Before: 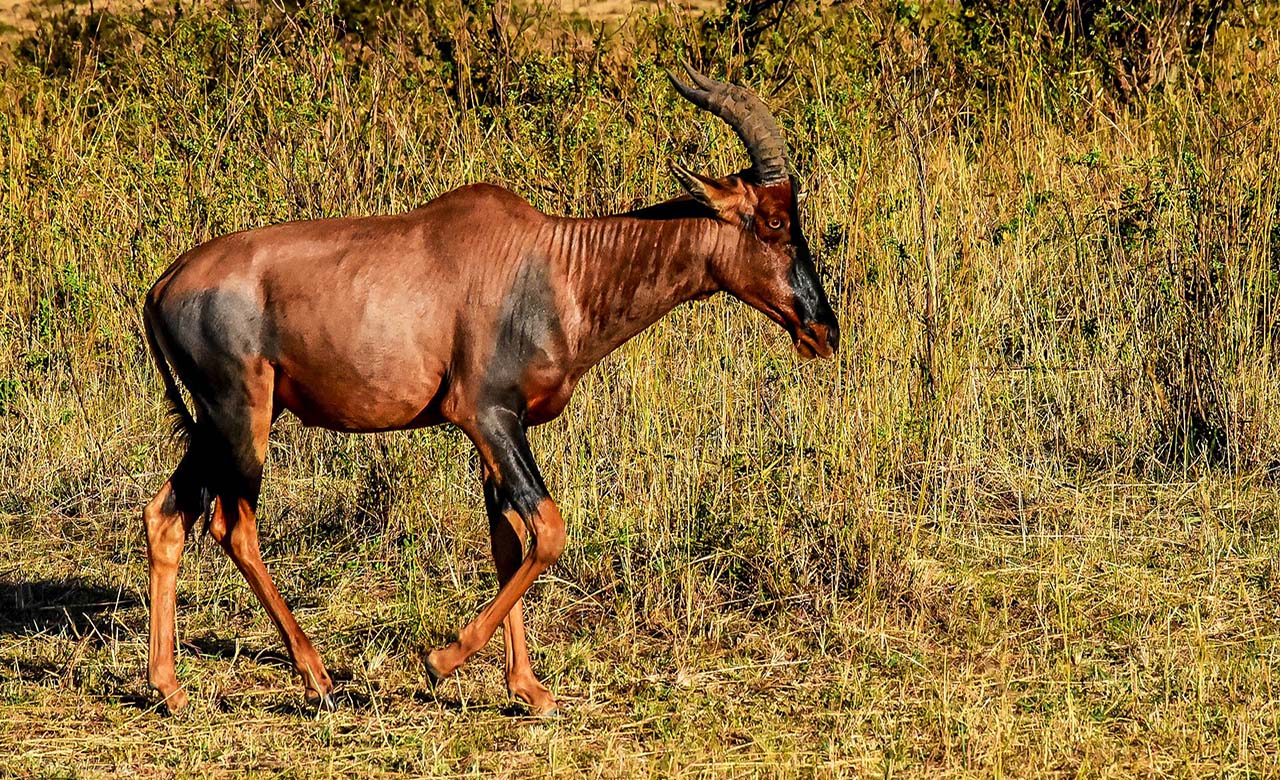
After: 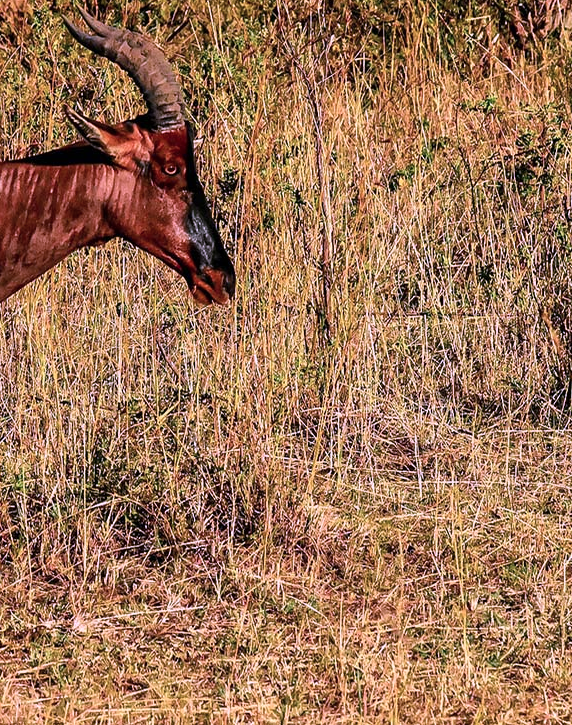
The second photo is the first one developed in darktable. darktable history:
crop: left 47.2%, top 6.95%, right 8.068%
color correction: highlights a* 15.24, highlights b* -24.84
